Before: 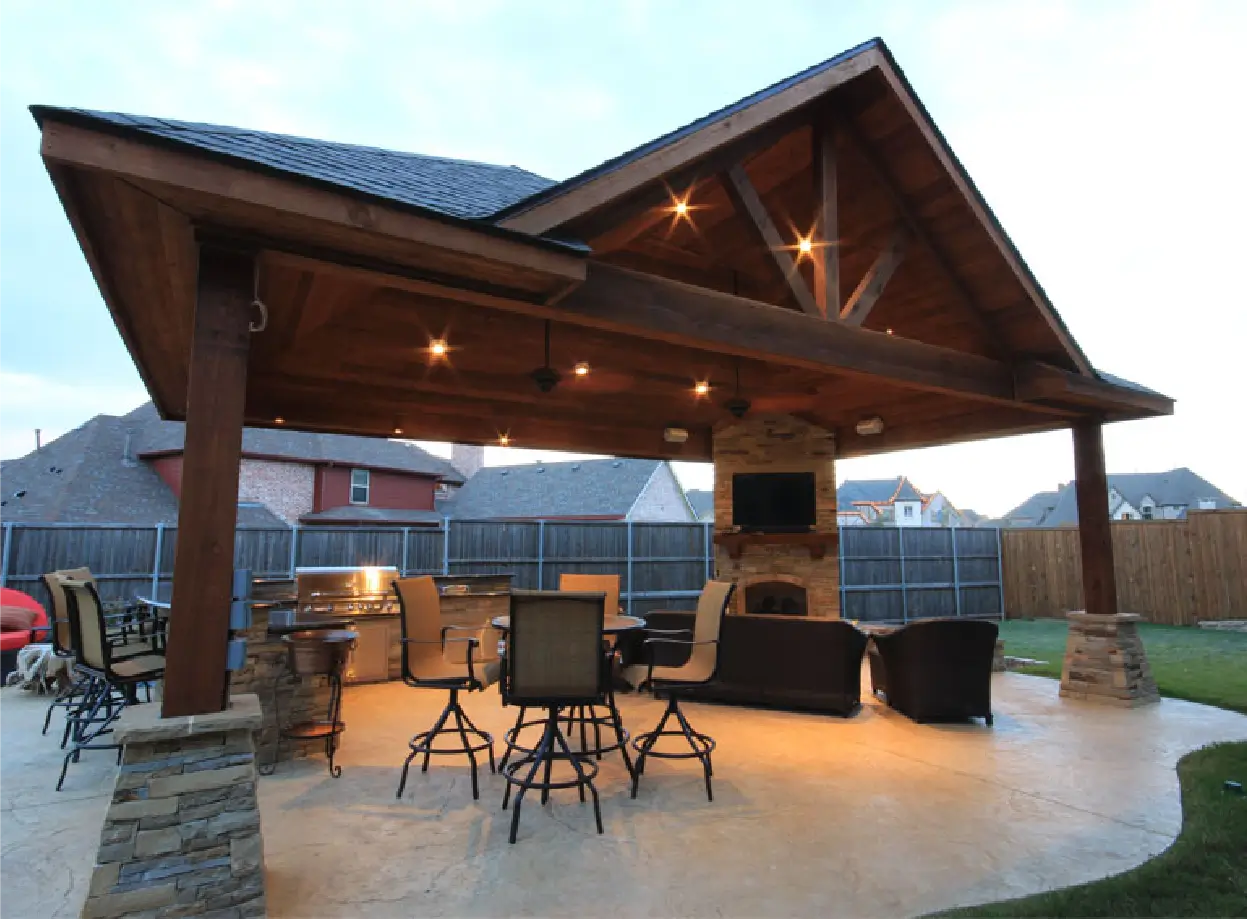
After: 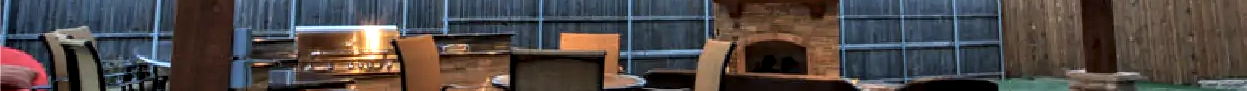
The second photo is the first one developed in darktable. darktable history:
crop and rotate: top 59.084%, bottom 30.916%
white balance: emerald 1
local contrast: highlights 20%, shadows 70%, detail 170%
